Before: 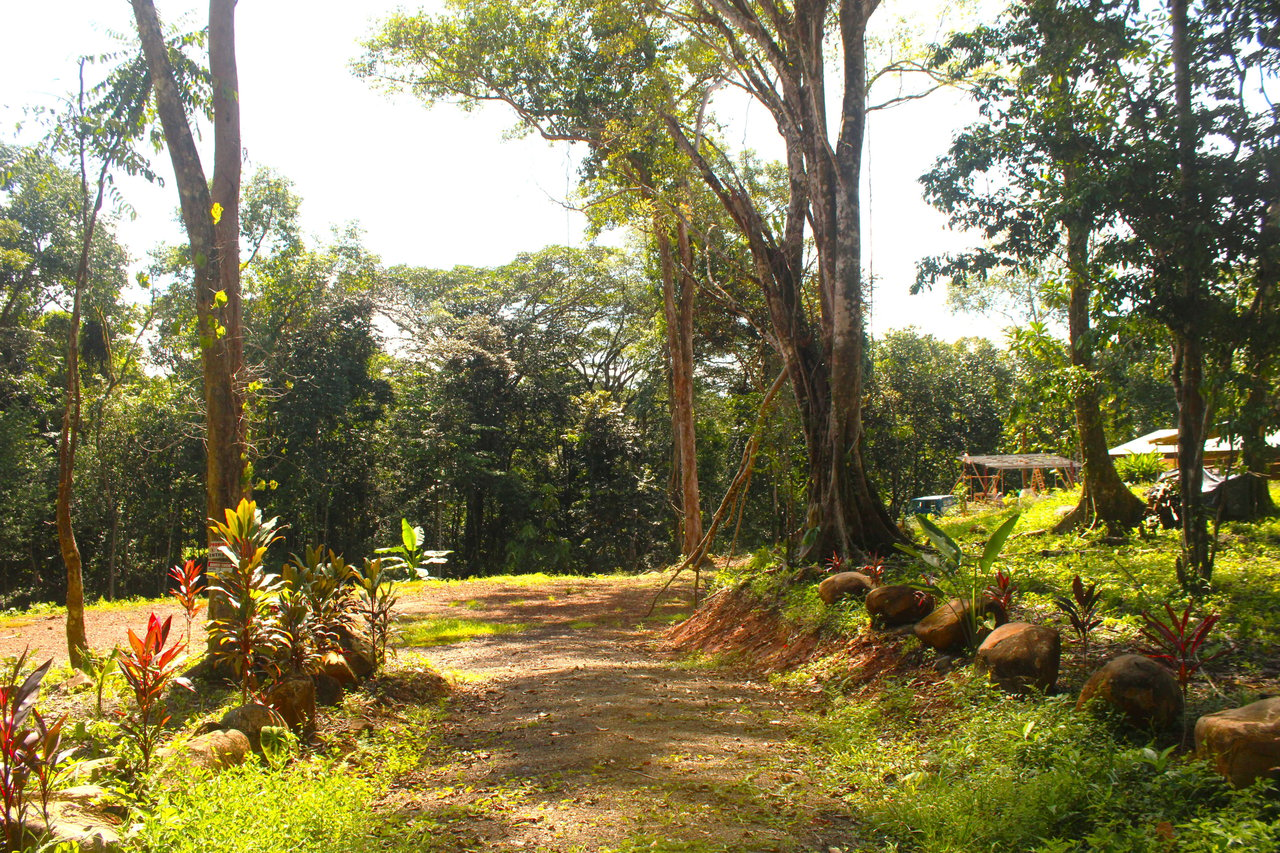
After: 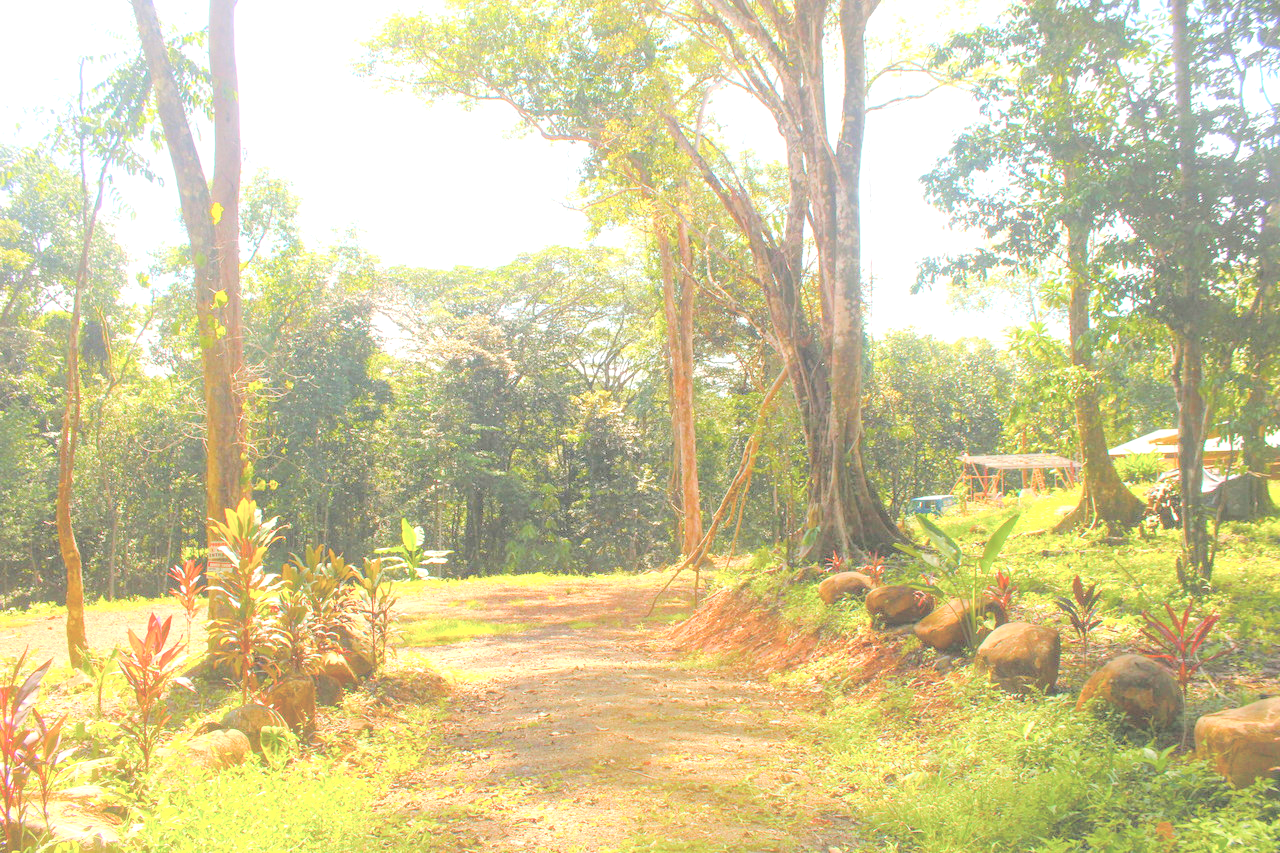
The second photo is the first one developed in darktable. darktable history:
exposure: exposure 0.564 EV, compensate highlight preservation false
contrast brightness saturation: brightness 0.989
color balance rgb: perceptual saturation grading › global saturation 0.465%, perceptual saturation grading › highlights -25.279%, perceptual saturation grading › shadows 29.419%, global vibrance 20%
